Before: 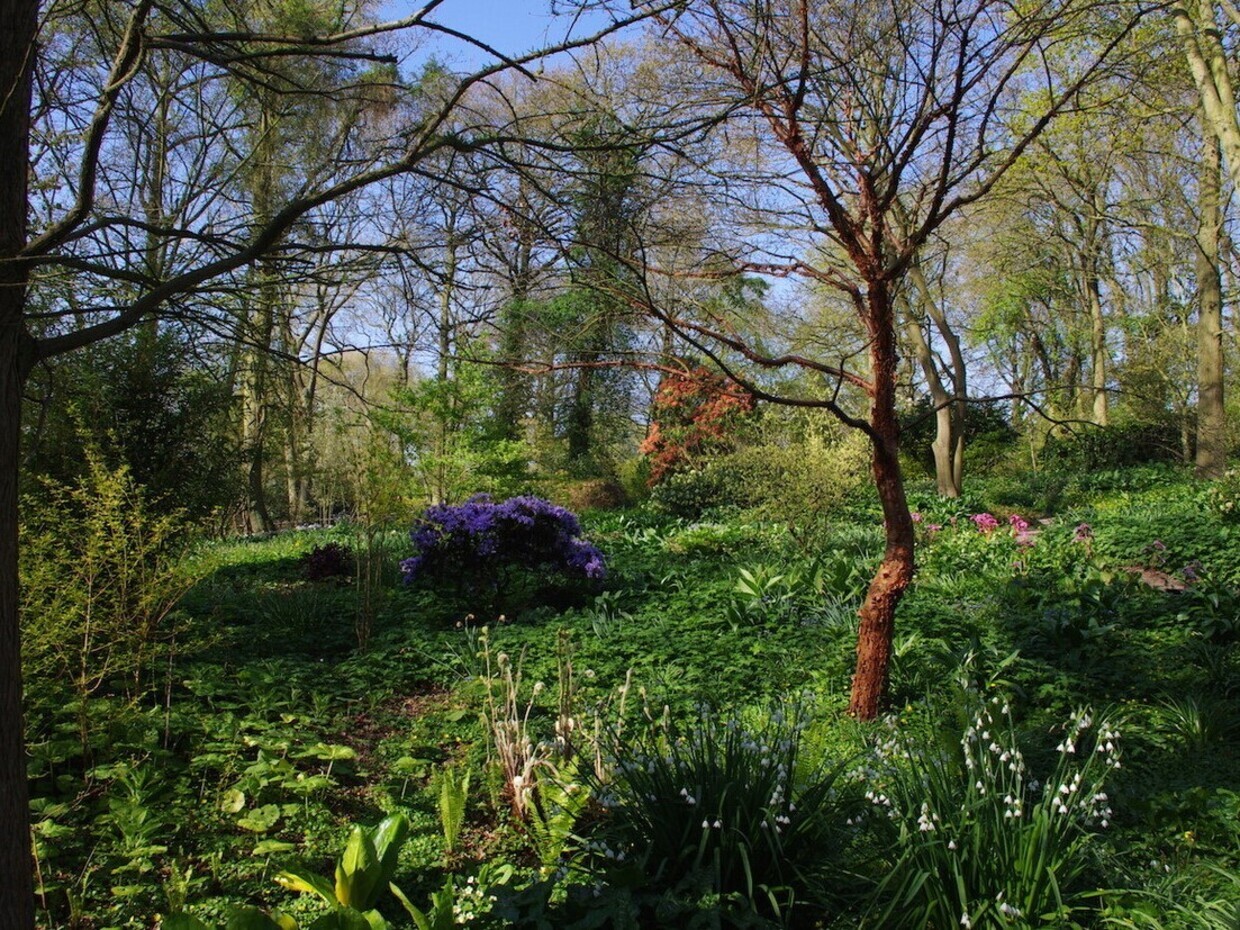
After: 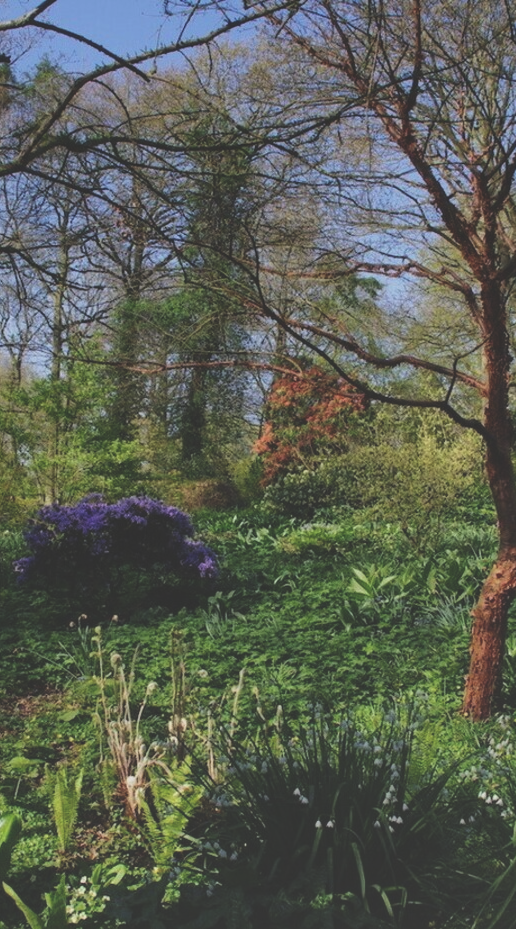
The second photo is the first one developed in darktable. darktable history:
crop: left 31.229%, right 27.105%
exposure: black level correction -0.036, exposure -0.497 EV, compensate highlight preservation false
shadows and highlights: radius 264.75, soften with gaussian
